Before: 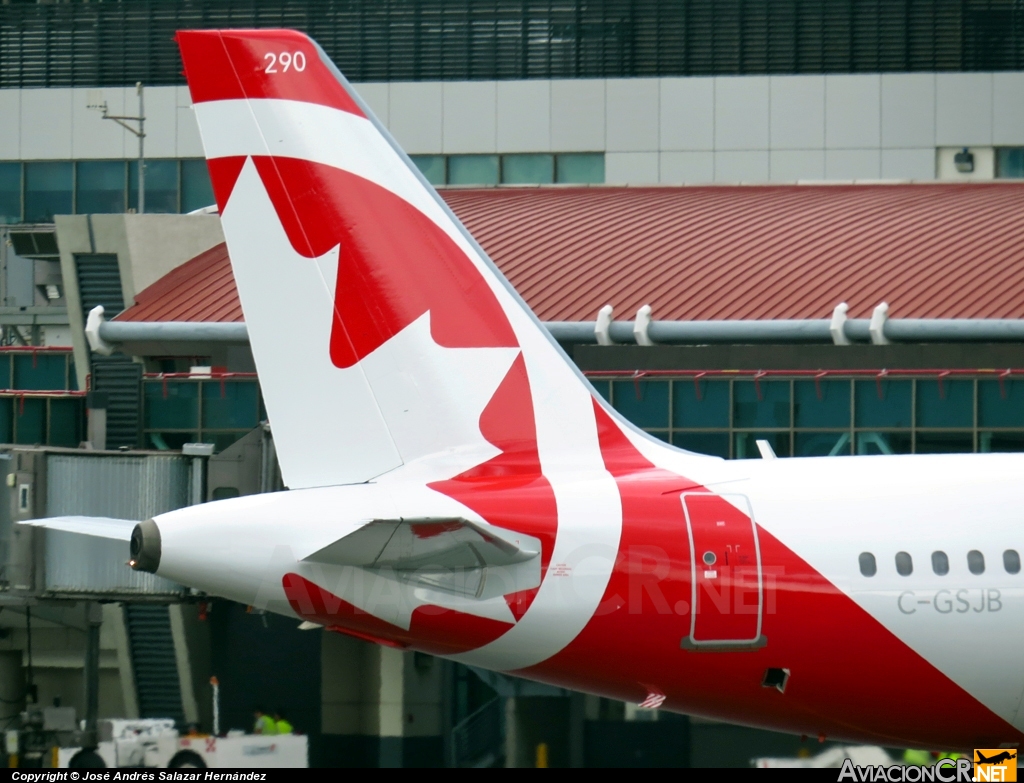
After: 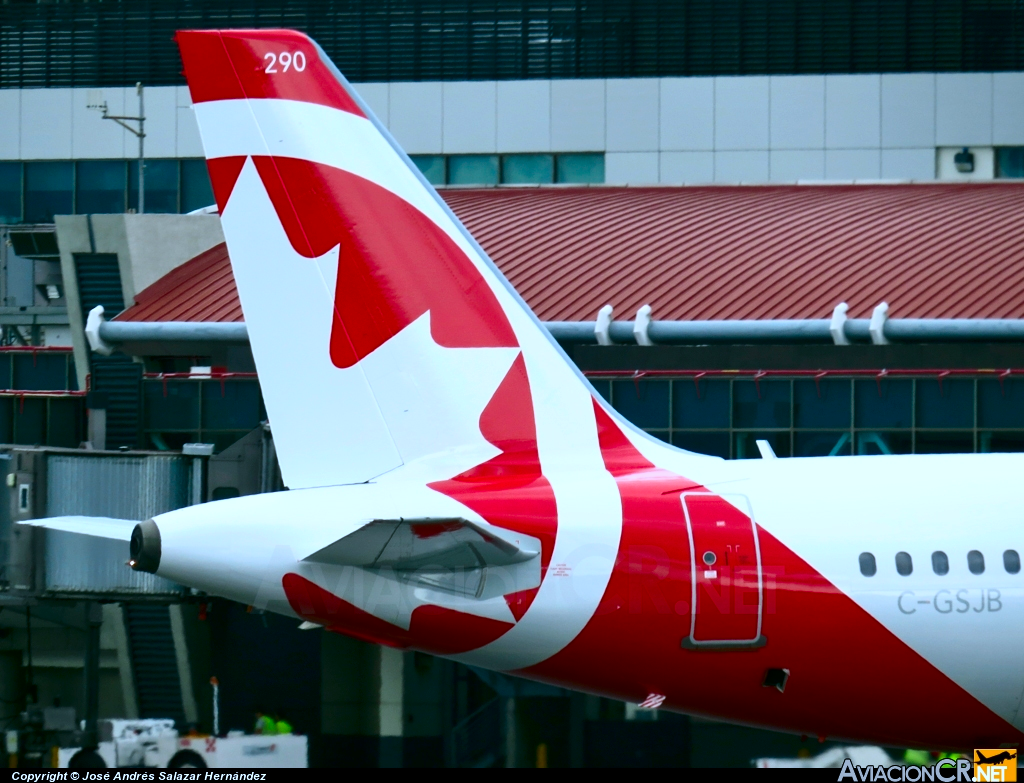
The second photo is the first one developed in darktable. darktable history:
contrast brightness saturation: contrast 0.19, brightness -0.11, saturation 0.21
color calibration: x 0.38, y 0.391, temperature 4086.74 K
